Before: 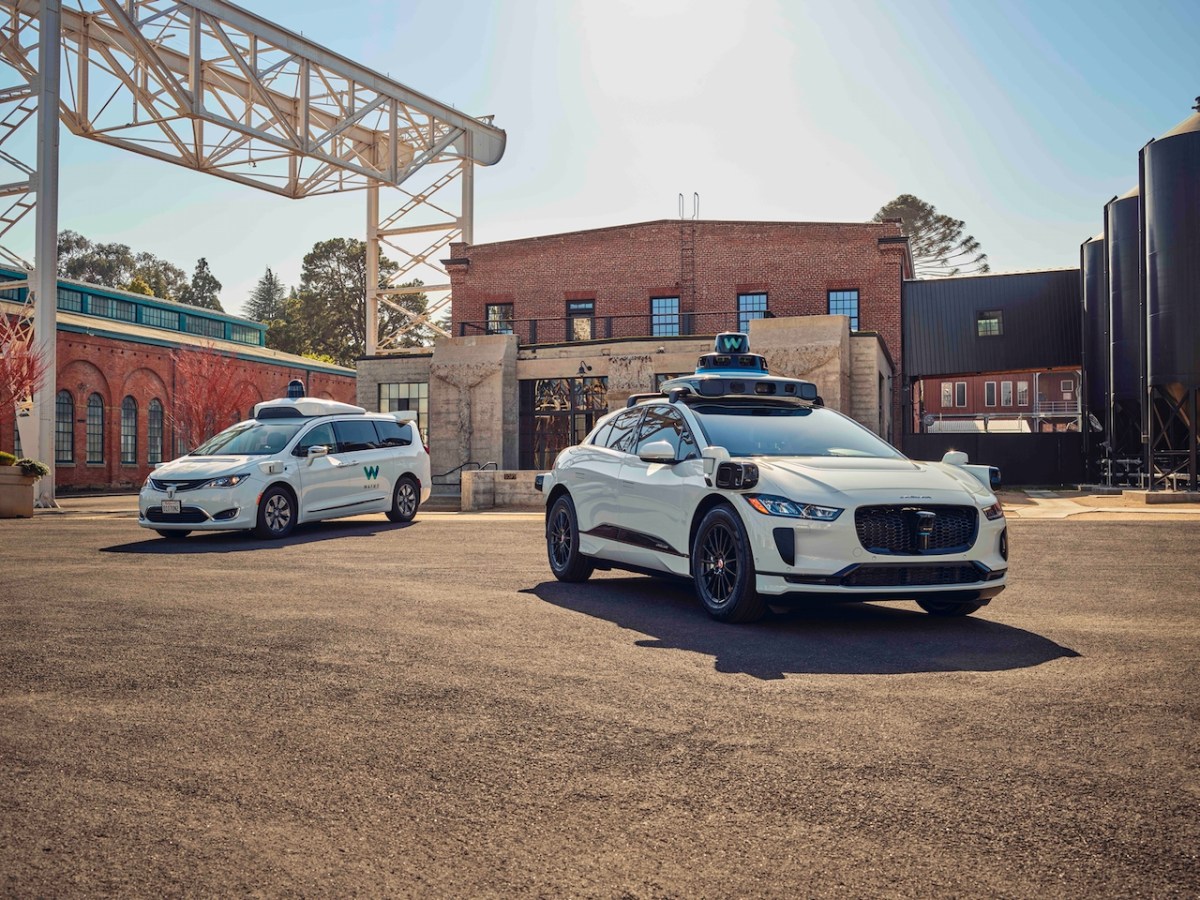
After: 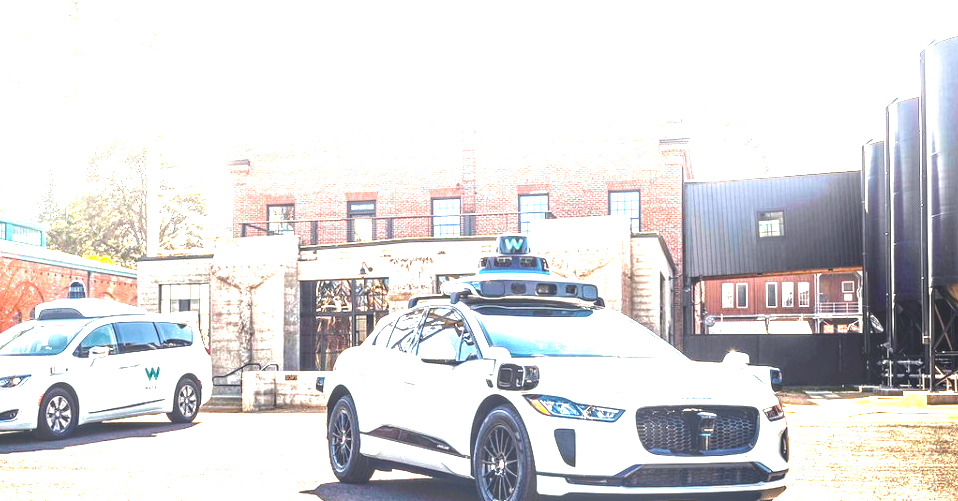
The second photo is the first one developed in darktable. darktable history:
crop: left 18.325%, top 11.098%, right 1.812%, bottom 33.165%
tone equalizer: -8 EV -0.781 EV, -7 EV -0.712 EV, -6 EV -0.588 EV, -5 EV -0.423 EV, -3 EV 0.366 EV, -2 EV 0.6 EV, -1 EV 0.679 EV, +0 EV 0.75 EV, edges refinement/feathering 500, mask exposure compensation -1.57 EV, preserve details no
exposure: black level correction 0, exposure 1.391 EV, compensate highlight preservation false
local contrast: on, module defaults
base curve: curves: ch0 [(0, 0) (0.841, 0.609) (1, 1)]
color balance rgb: shadows lift › luminance -7.792%, shadows lift › chroma 2.388%, shadows lift › hue 163.35°, linear chroma grading › shadows 10.669%, linear chroma grading › highlights 9.88%, linear chroma grading › global chroma 15.04%, linear chroma grading › mid-tones 14.827%, perceptual saturation grading › global saturation 34.115%, perceptual brilliance grading › global brilliance 9.336%
contrast brightness saturation: contrast 0.103, saturation -0.304
